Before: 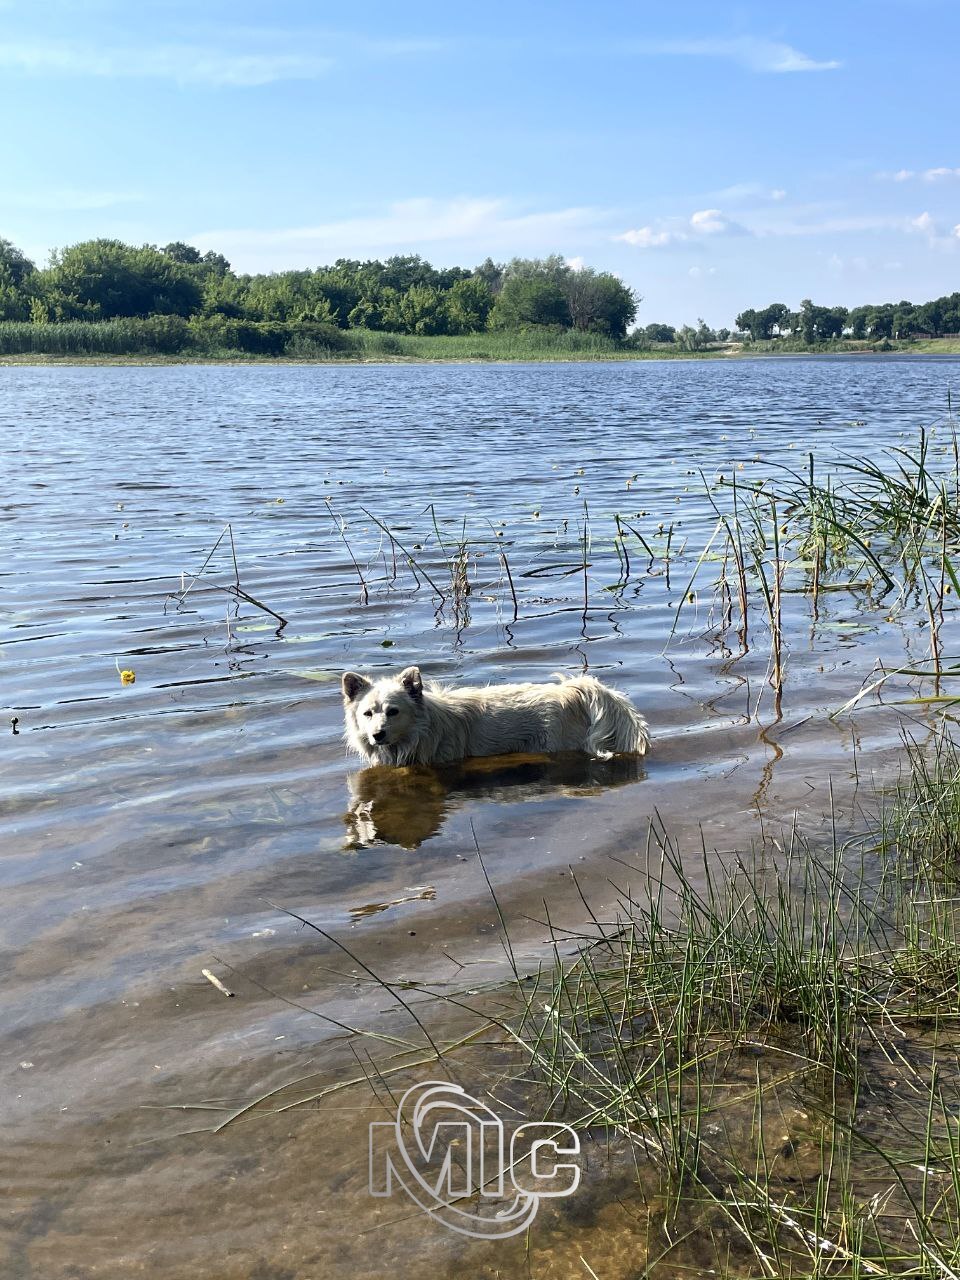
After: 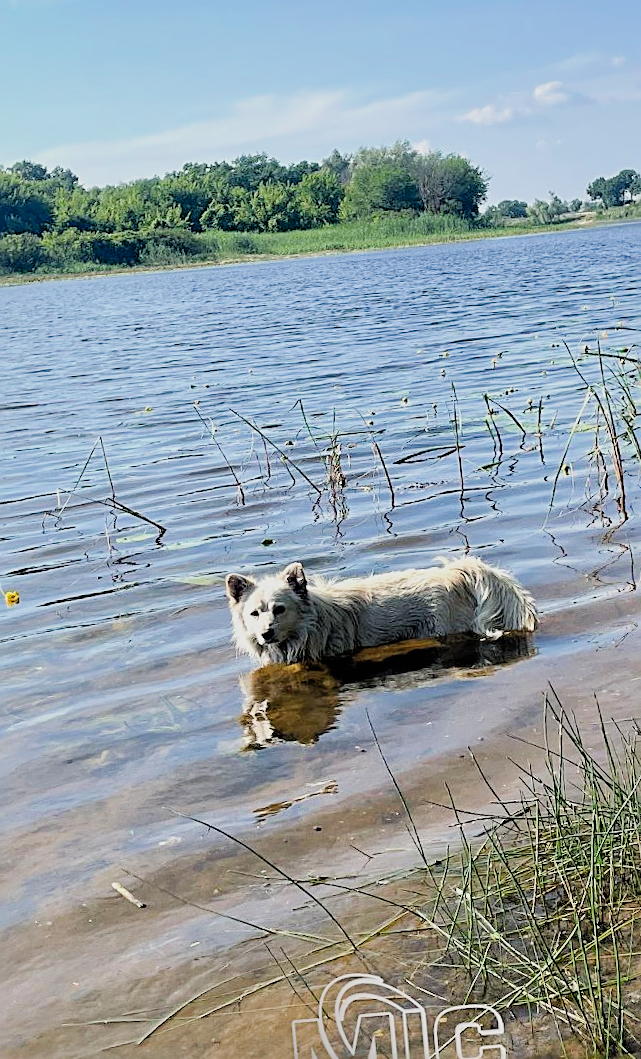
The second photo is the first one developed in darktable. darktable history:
color balance rgb: global vibrance 10%
exposure: exposure 0.999 EV, compensate highlight preservation false
shadows and highlights: on, module defaults
rotate and perspective: rotation -5°, crop left 0.05, crop right 0.952, crop top 0.11, crop bottom 0.89
sharpen: on, module defaults
filmic rgb: black relative exposure -4.14 EV, white relative exposure 5.1 EV, hardness 2.11, contrast 1.165
crop and rotate: left 12.673%, right 20.66%
